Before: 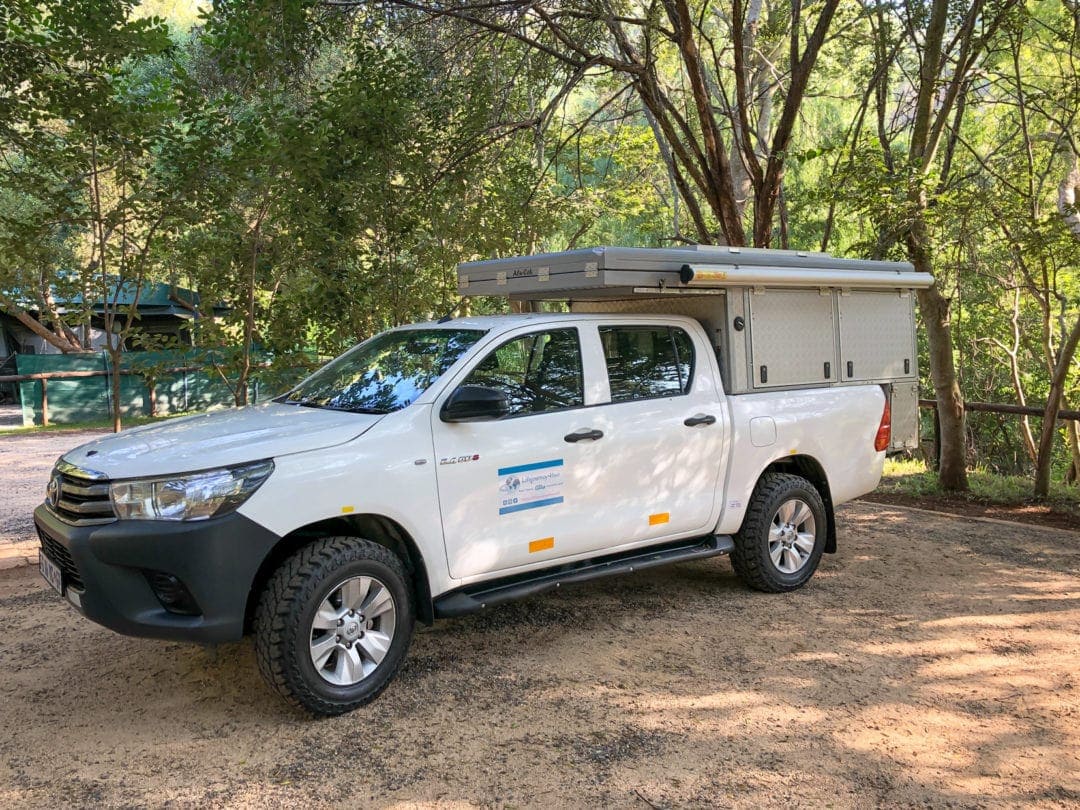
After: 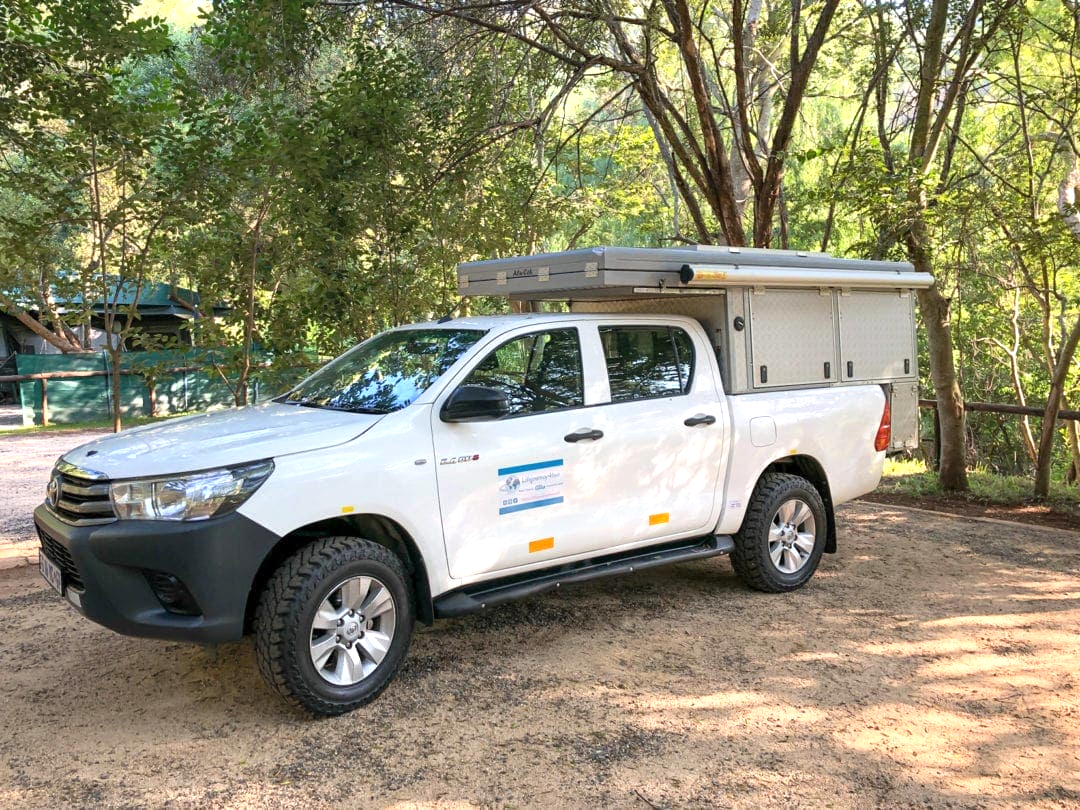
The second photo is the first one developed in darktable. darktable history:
exposure: exposure 0.46 EV, compensate exposure bias true, compensate highlight preservation false
